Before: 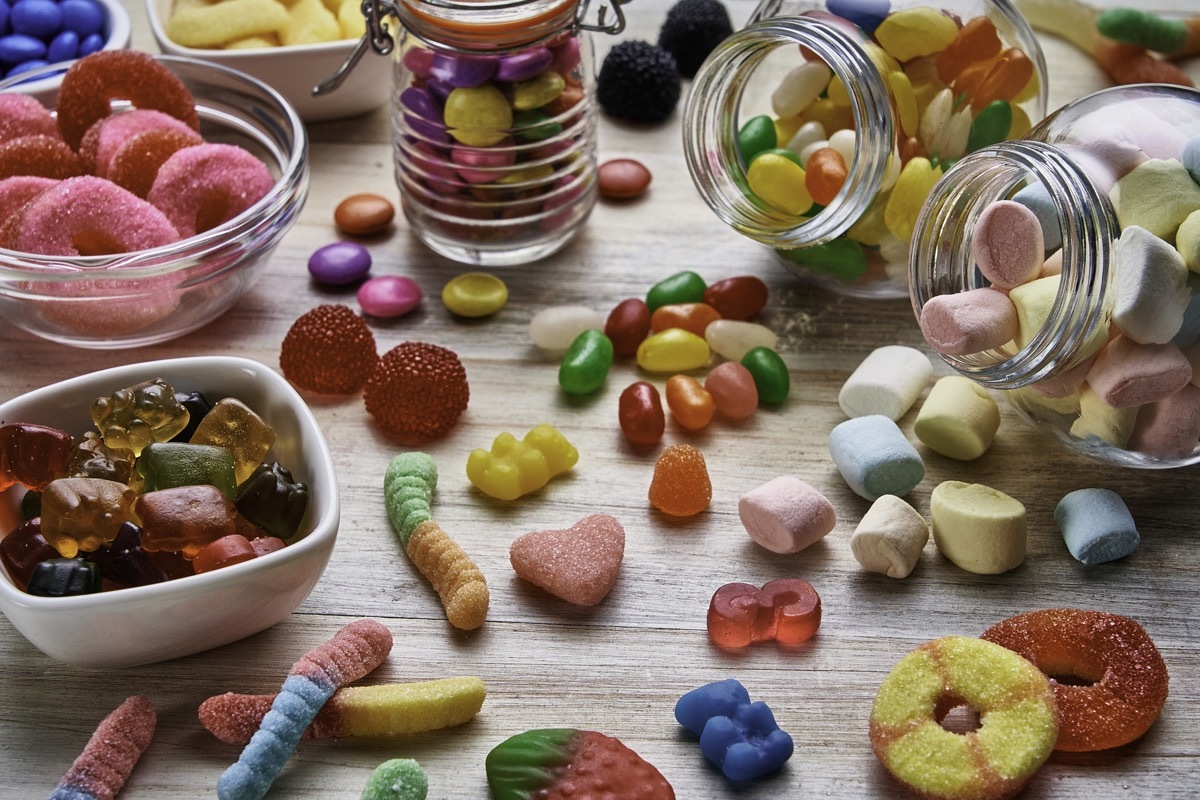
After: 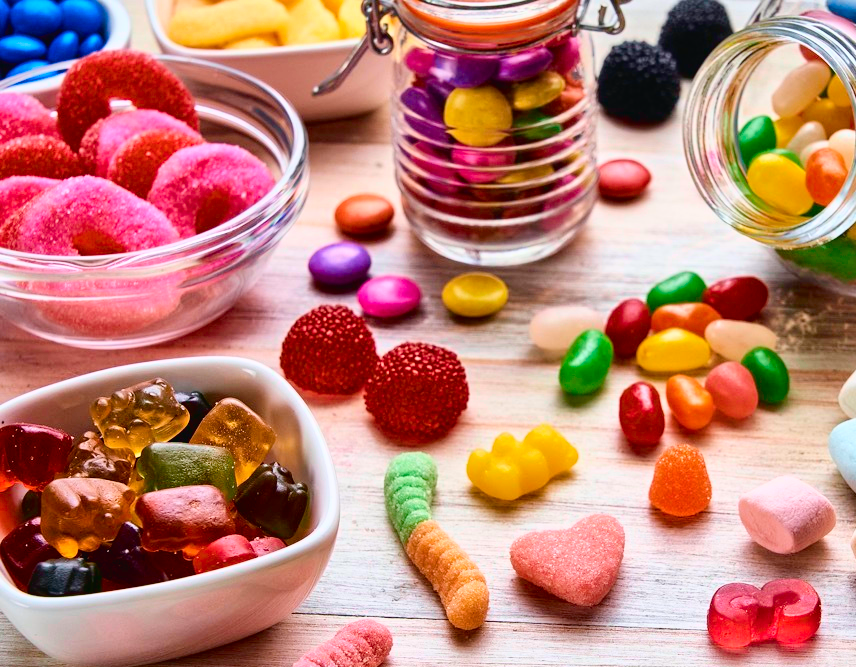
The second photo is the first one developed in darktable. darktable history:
crop: right 28.603%, bottom 16.624%
color balance rgb: perceptual saturation grading › global saturation 25.891%, global vibrance 9.666%
tone curve: curves: ch0 [(0, 0.023) (0.087, 0.065) (0.184, 0.168) (0.45, 0.54) (0.57, 0.683) (0.722, 0.825) (0.877, 0.948) (1, 1)]; ch1 [(0, 0) (0.388, 0.369) (0.44, 0.44) (0.489, 0.481) (0.534, 0.551) (0.657, 0.659) (1, 1)]; ch2 [(0, 0) (0.353, 0.317) (0.408, 0.427) (0.472, 0.46) (0.5, 0.496) (0.537, 0.539) (0.576, 0.592) (0.625, 0.631) (1, 1)], color space Lab, independent channels, preserve colors none
